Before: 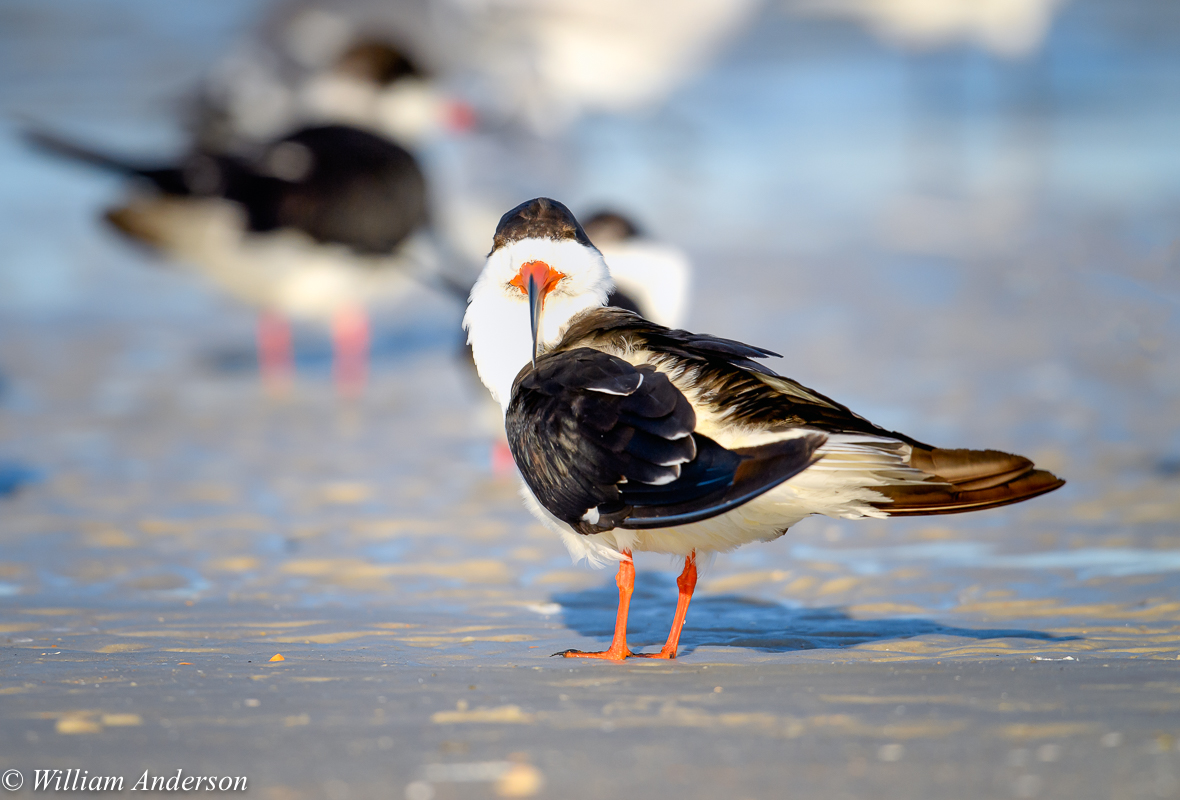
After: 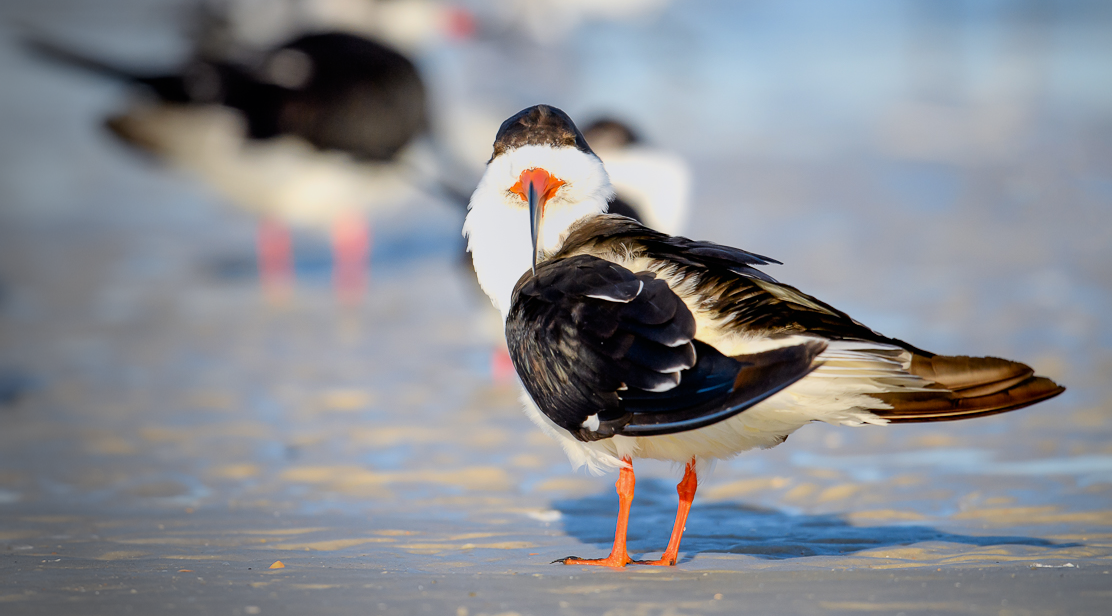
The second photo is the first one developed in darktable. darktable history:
vignetting: fall-off start 73.57%, center (0.22, -0.235)
crop and rotate: angle 0.03°, top 11.643%, right 5.651%, bottom 11.189%
filmic rgb: black relative exposure -11.35 EV, white relative exposure 3.22 EV, hardness 6.76, color science v6 (2022)
